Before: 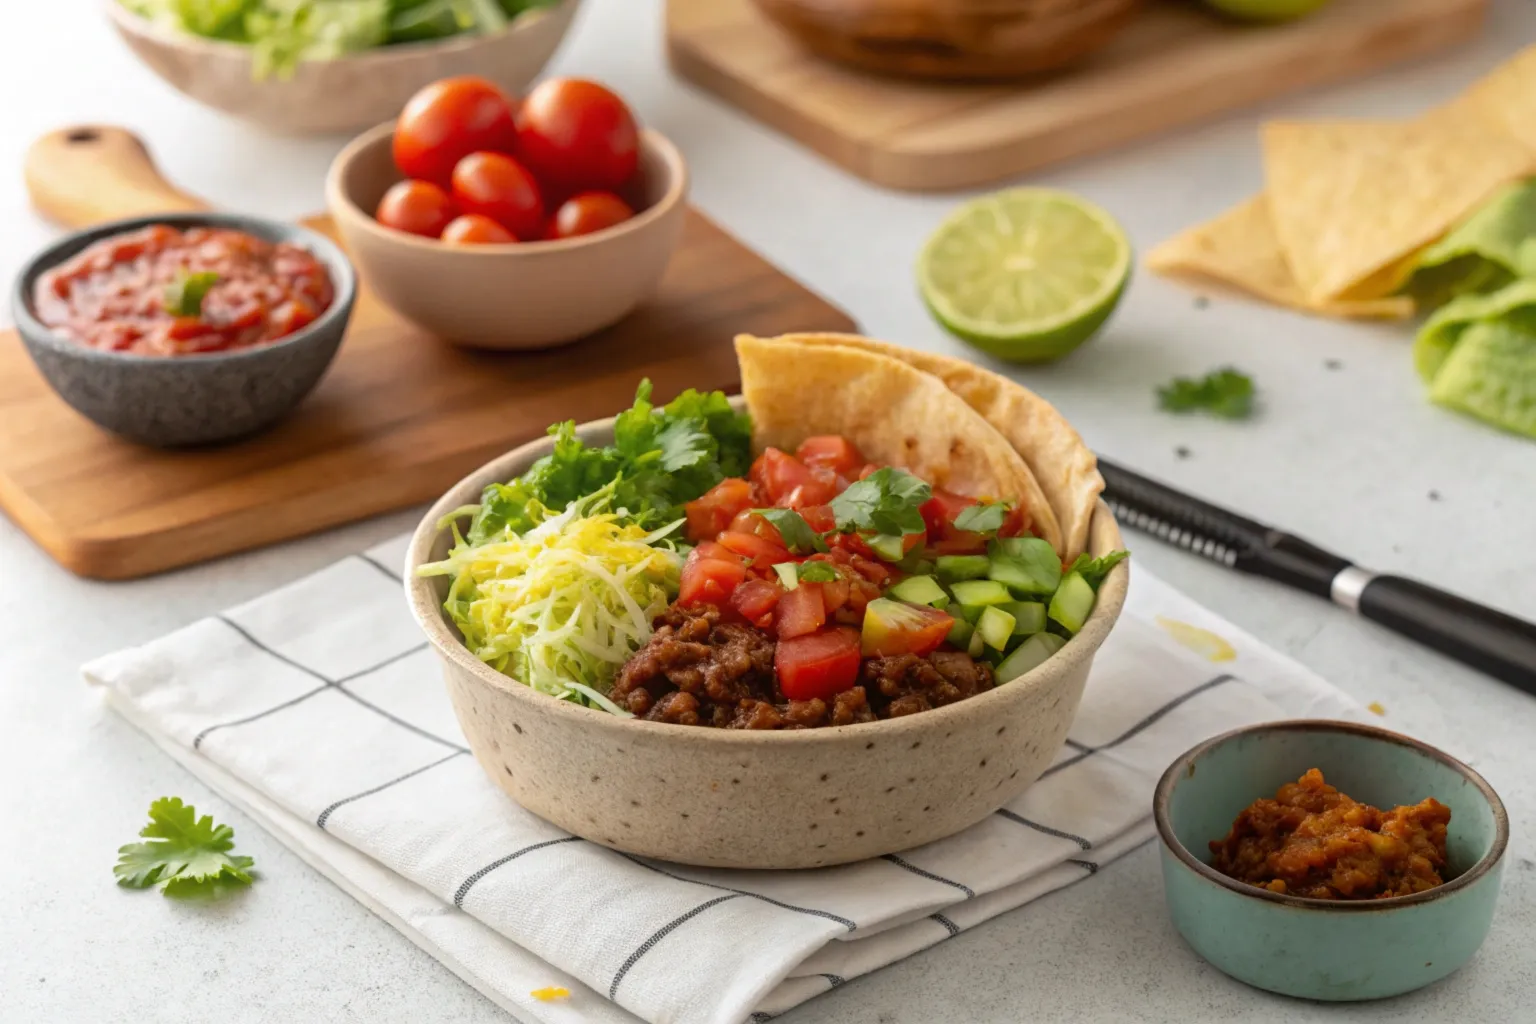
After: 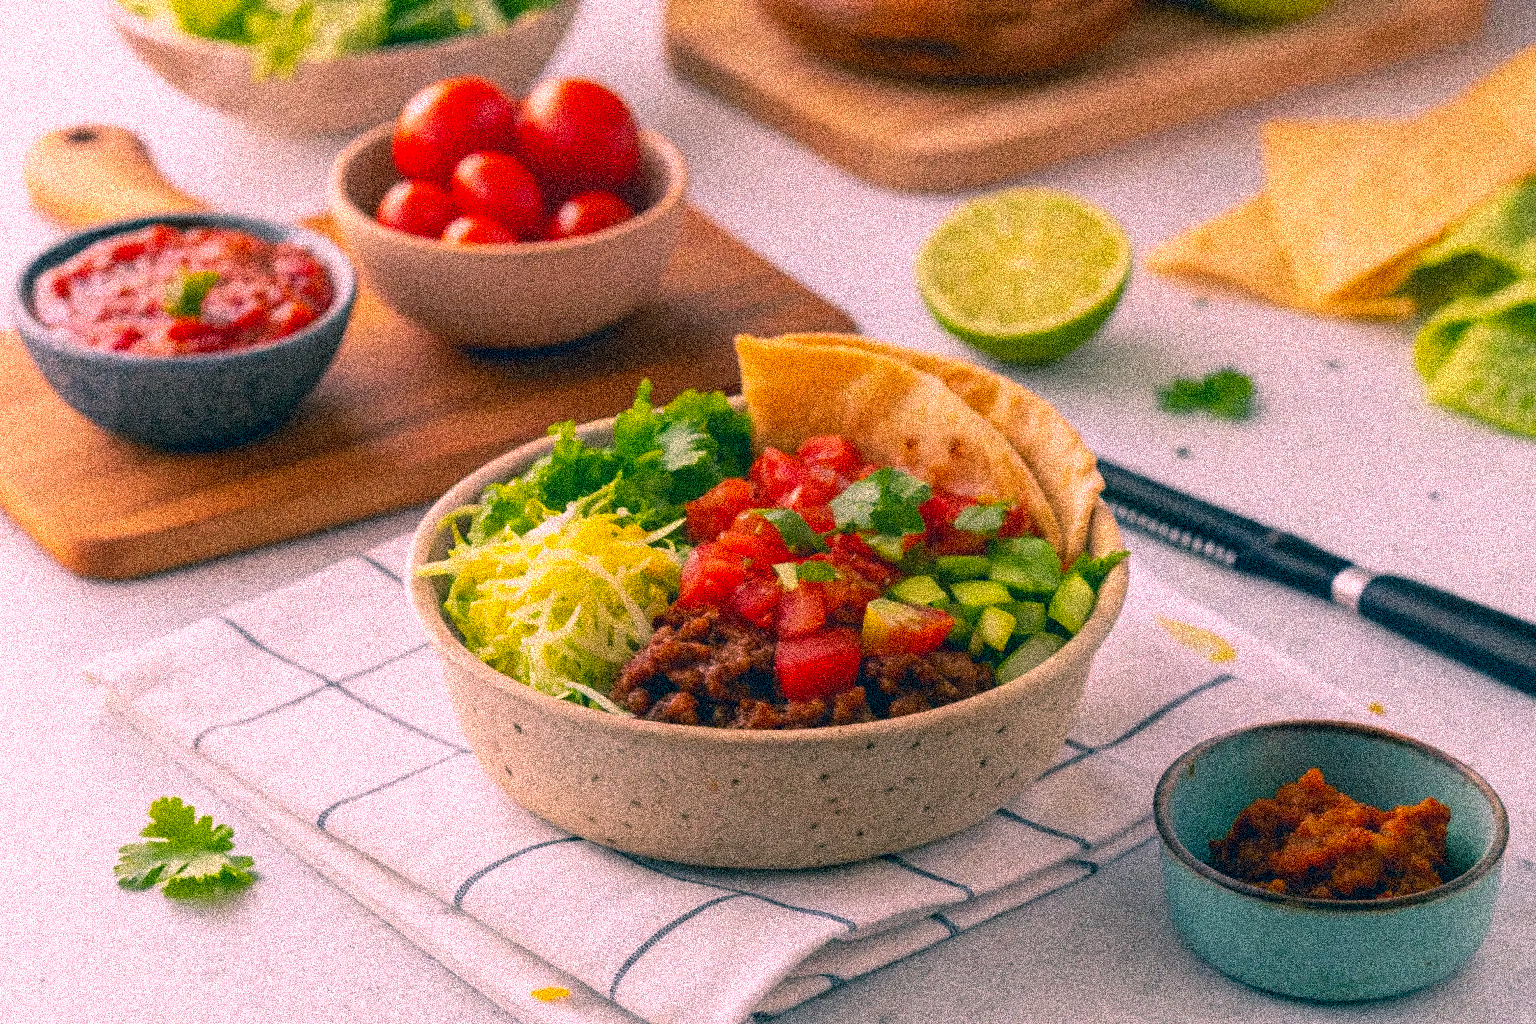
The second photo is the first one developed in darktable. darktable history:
color correction: highlights a* 17.03, highlights b* 0.205, shadows a* -15.38, shadows b* -14.56, saturation 1.5
grain: coarseness 3.75 ISO, strength 100%, mid-tones bias 0%
